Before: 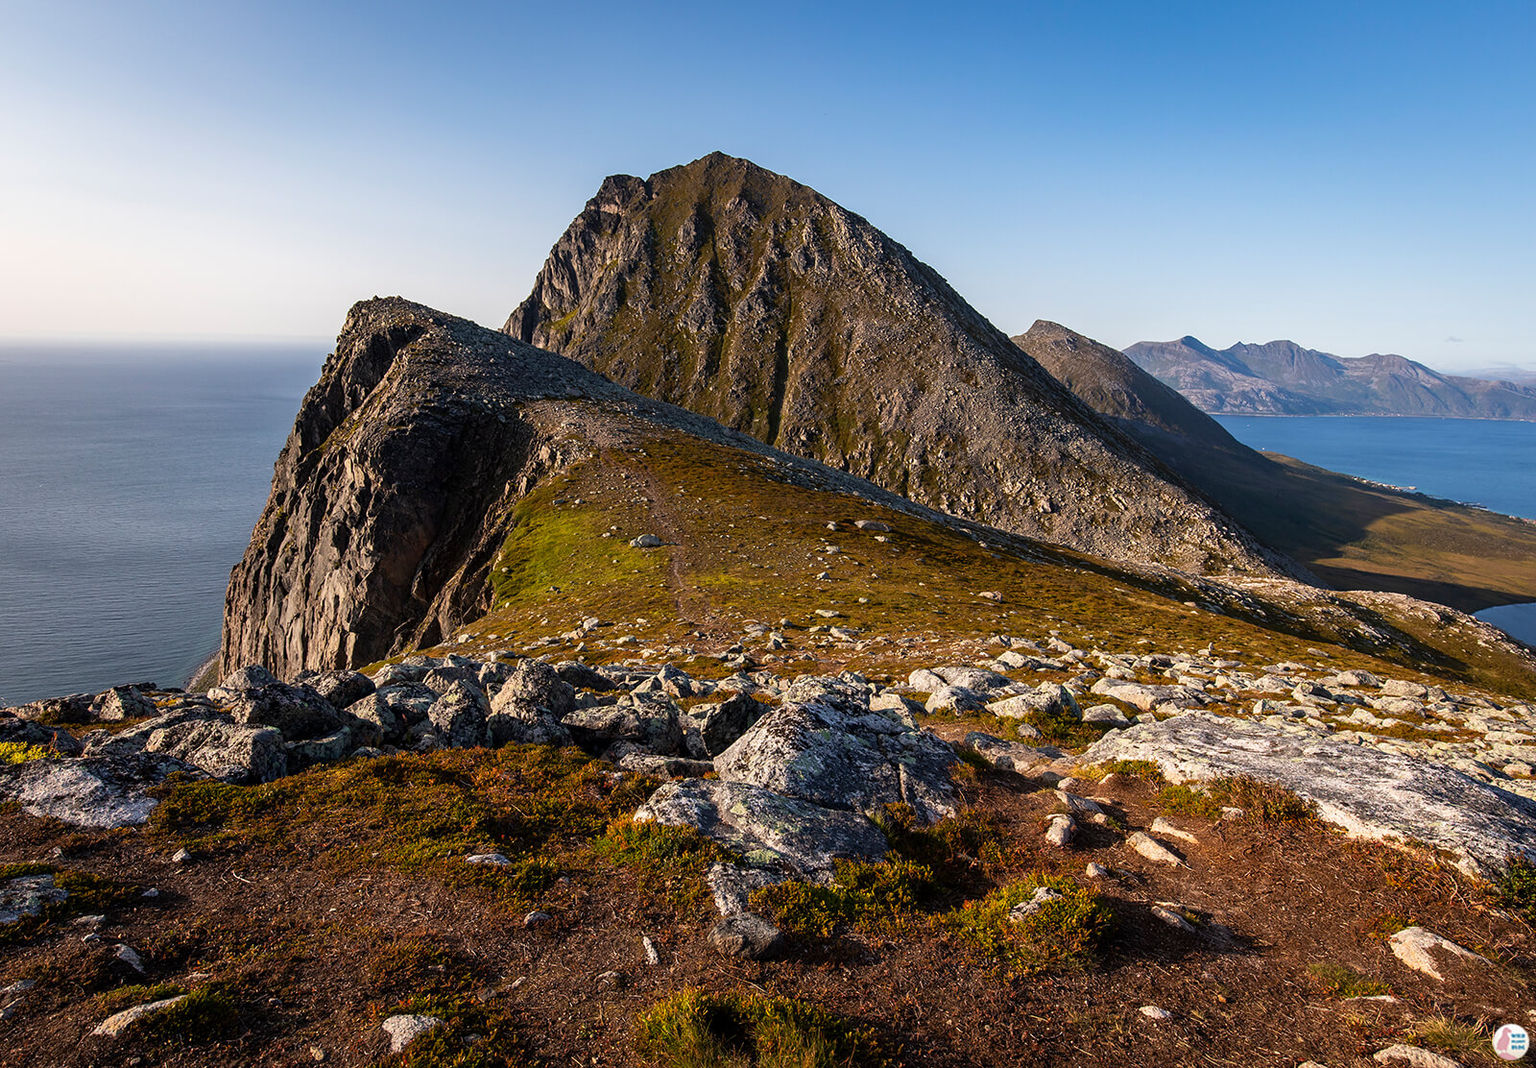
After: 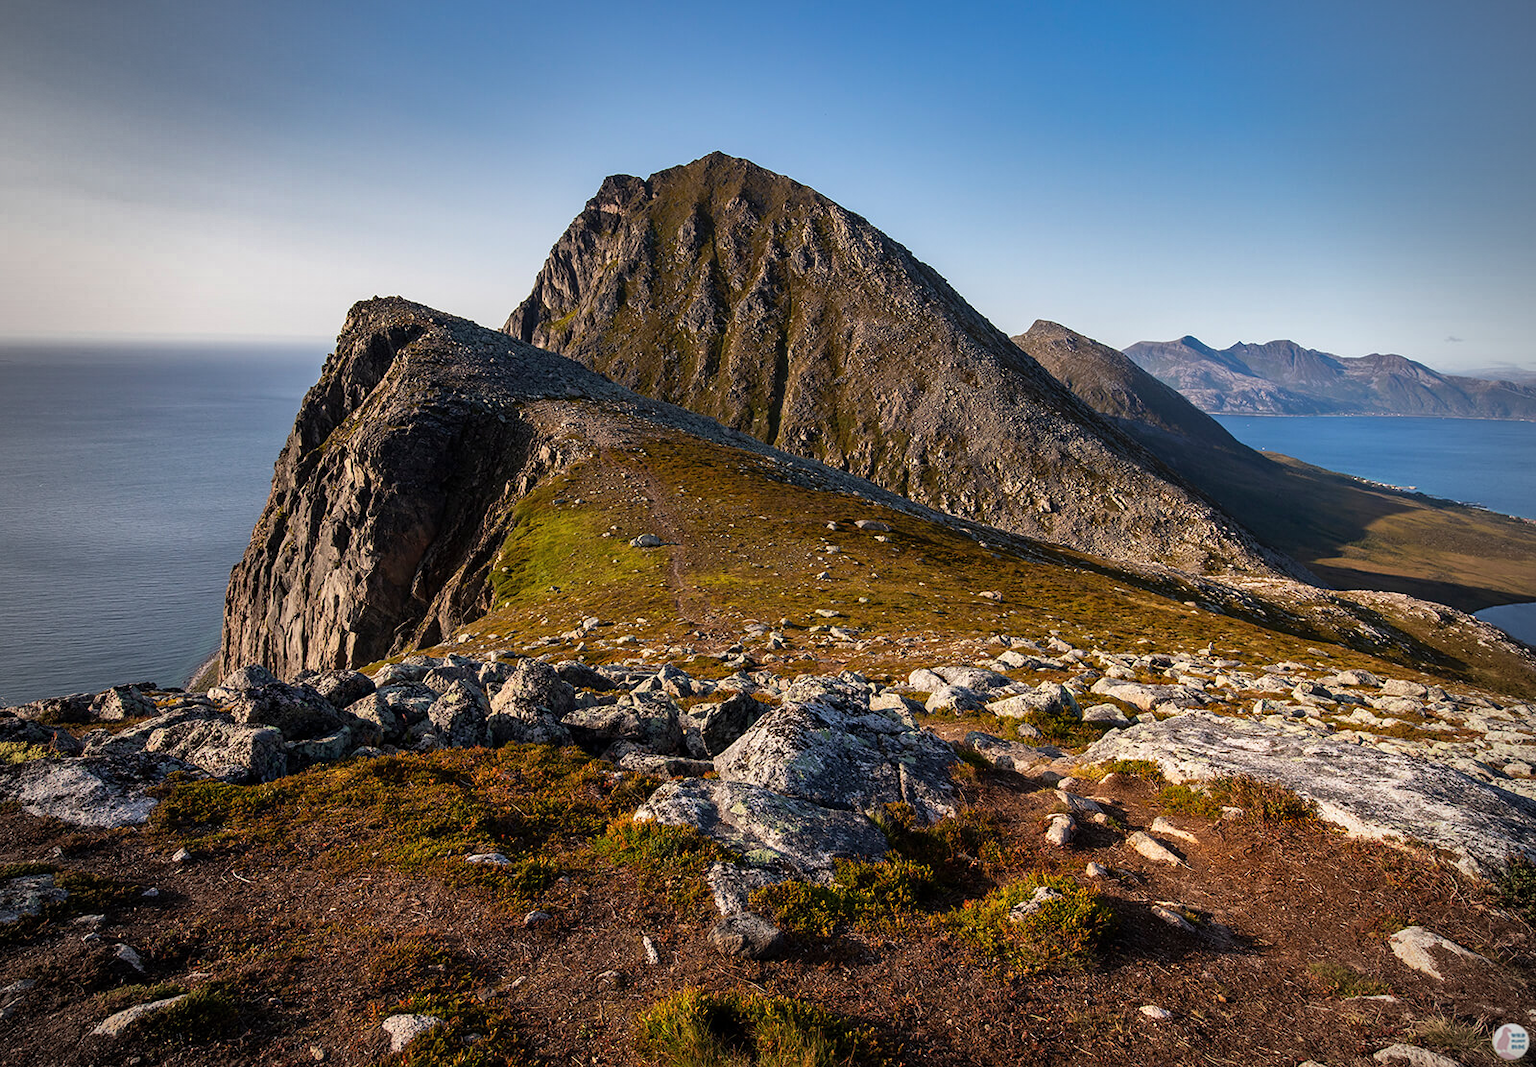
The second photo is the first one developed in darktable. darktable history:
vignetting: on, module defaults
shadows and highlights: shadows 24.5, highlights -78.15, soften with gaussian
